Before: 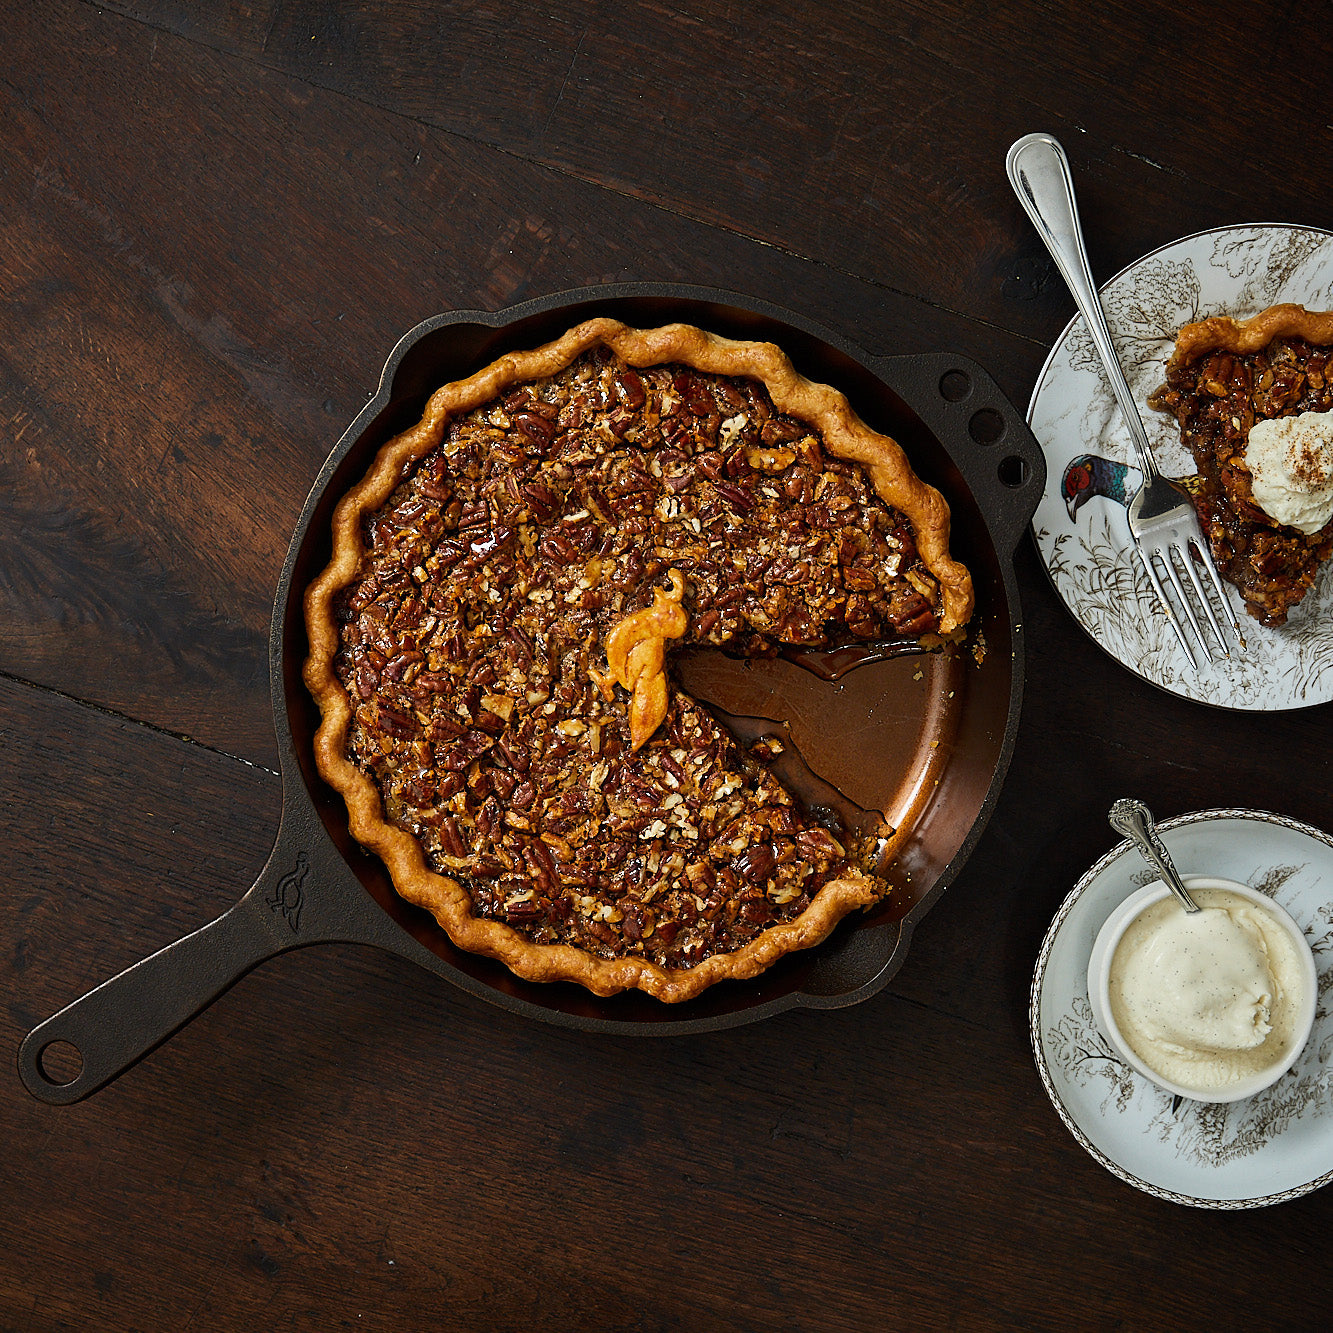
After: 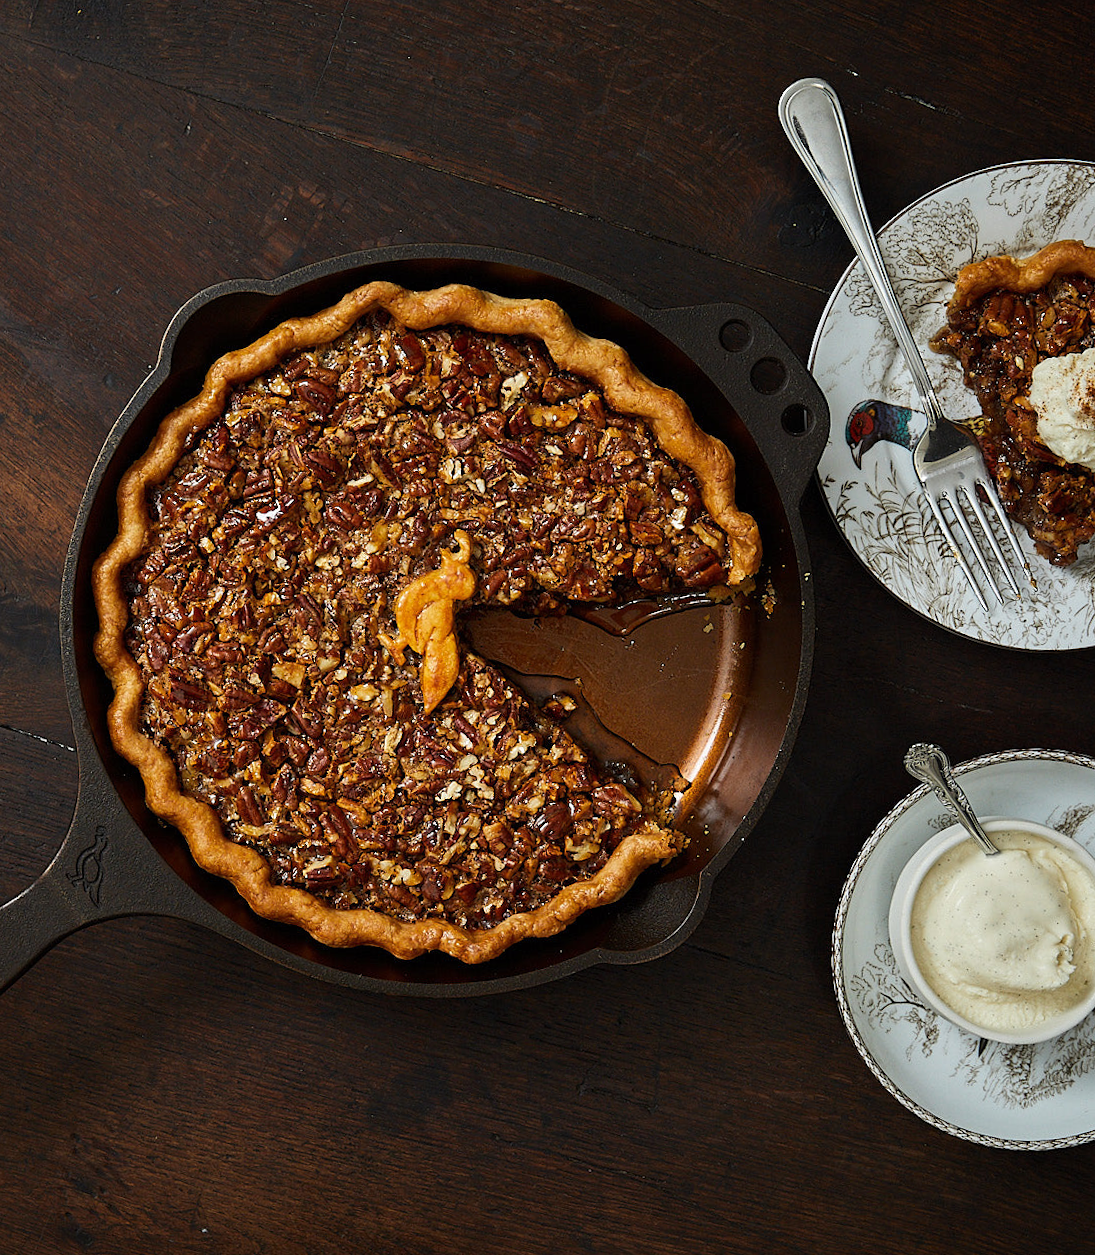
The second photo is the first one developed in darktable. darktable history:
rotate and perspective: rotation -2.12°, lens shift (vertical) 0.009, lens shift (horizontal) -0.008, automatic cropping original format, crop left 0.036, crop right 0.964, crop top 0.05, crop bottom 0.959
crop and rotate: left 14.584%
